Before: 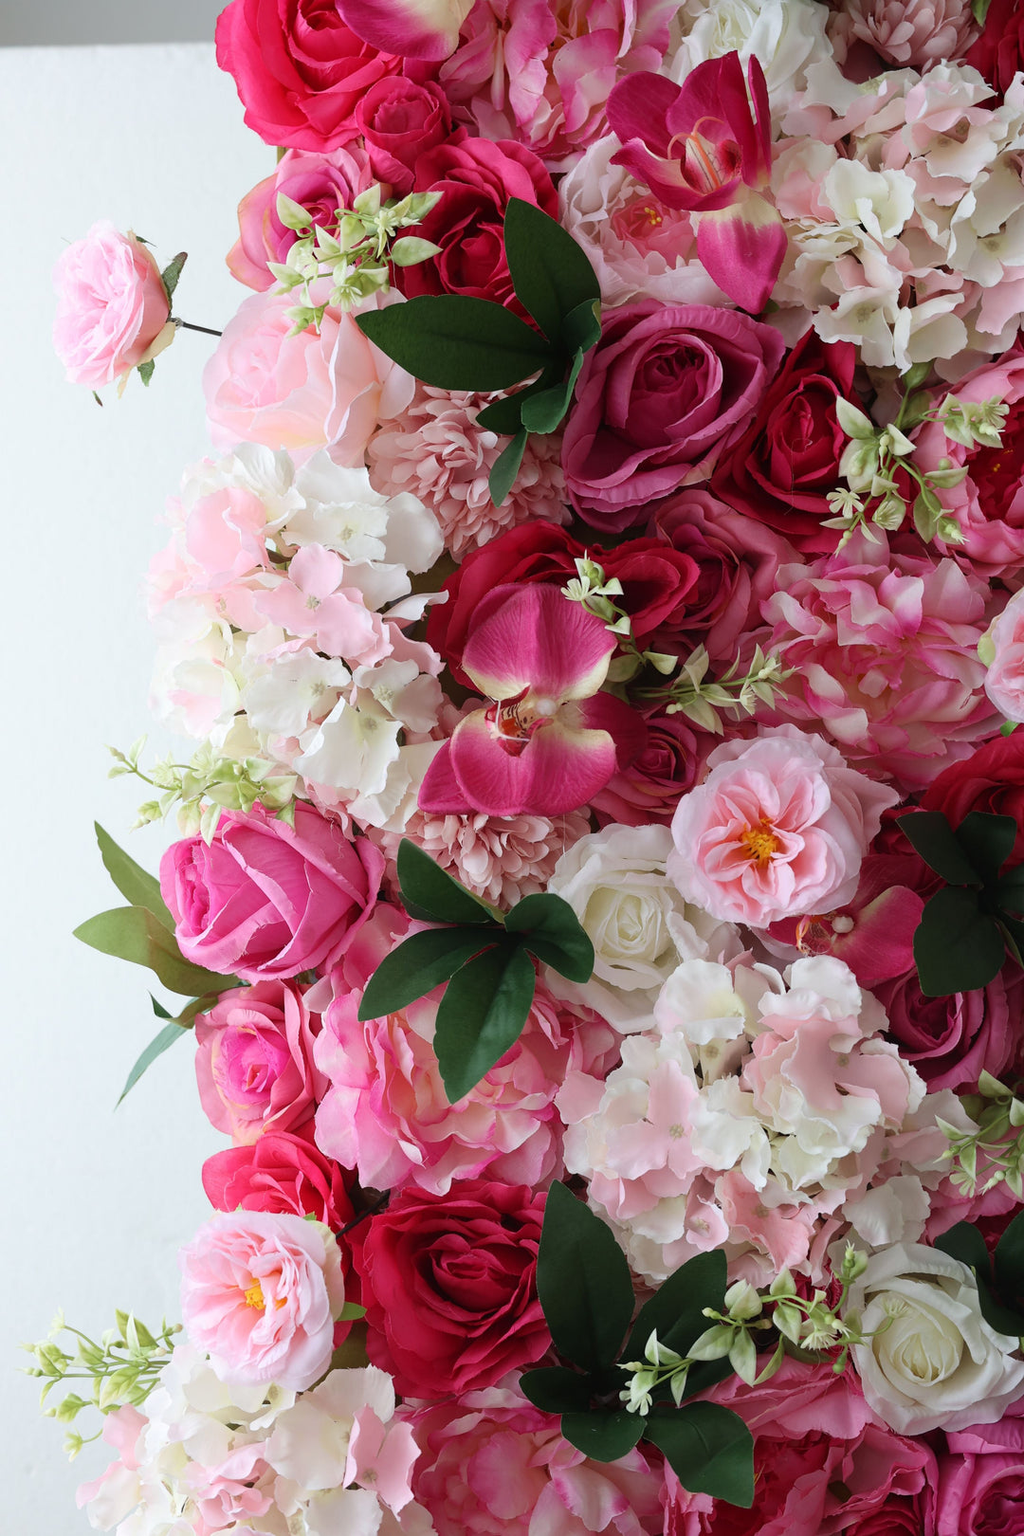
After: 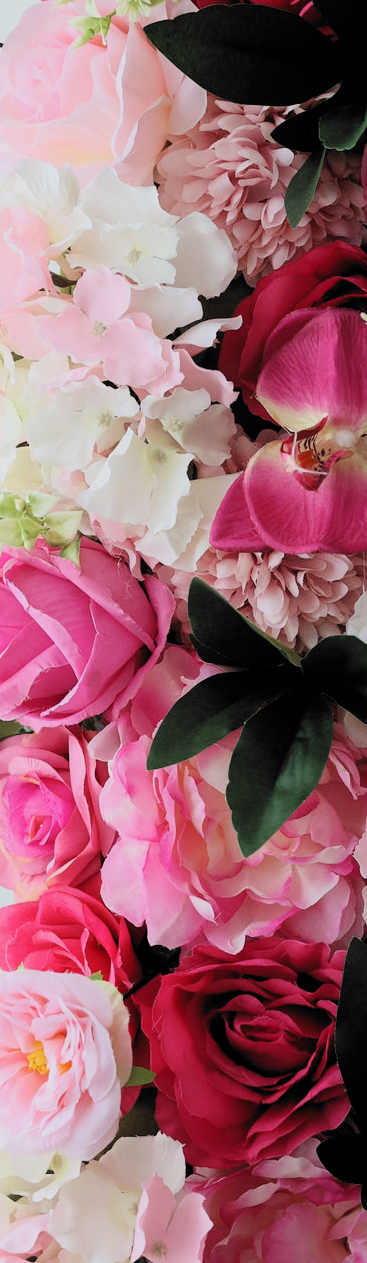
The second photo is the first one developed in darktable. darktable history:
crop and rotate: left 21.429%, top 18.988%, right 44.589%, bottom 3.005%
filmic rgb: black relative exposure -5.02 EV, white relative exposure 3.98 EV, hardness 2.89, contrast 1.3, highlights saturation mix -31.29%, color science v6 (2022)
